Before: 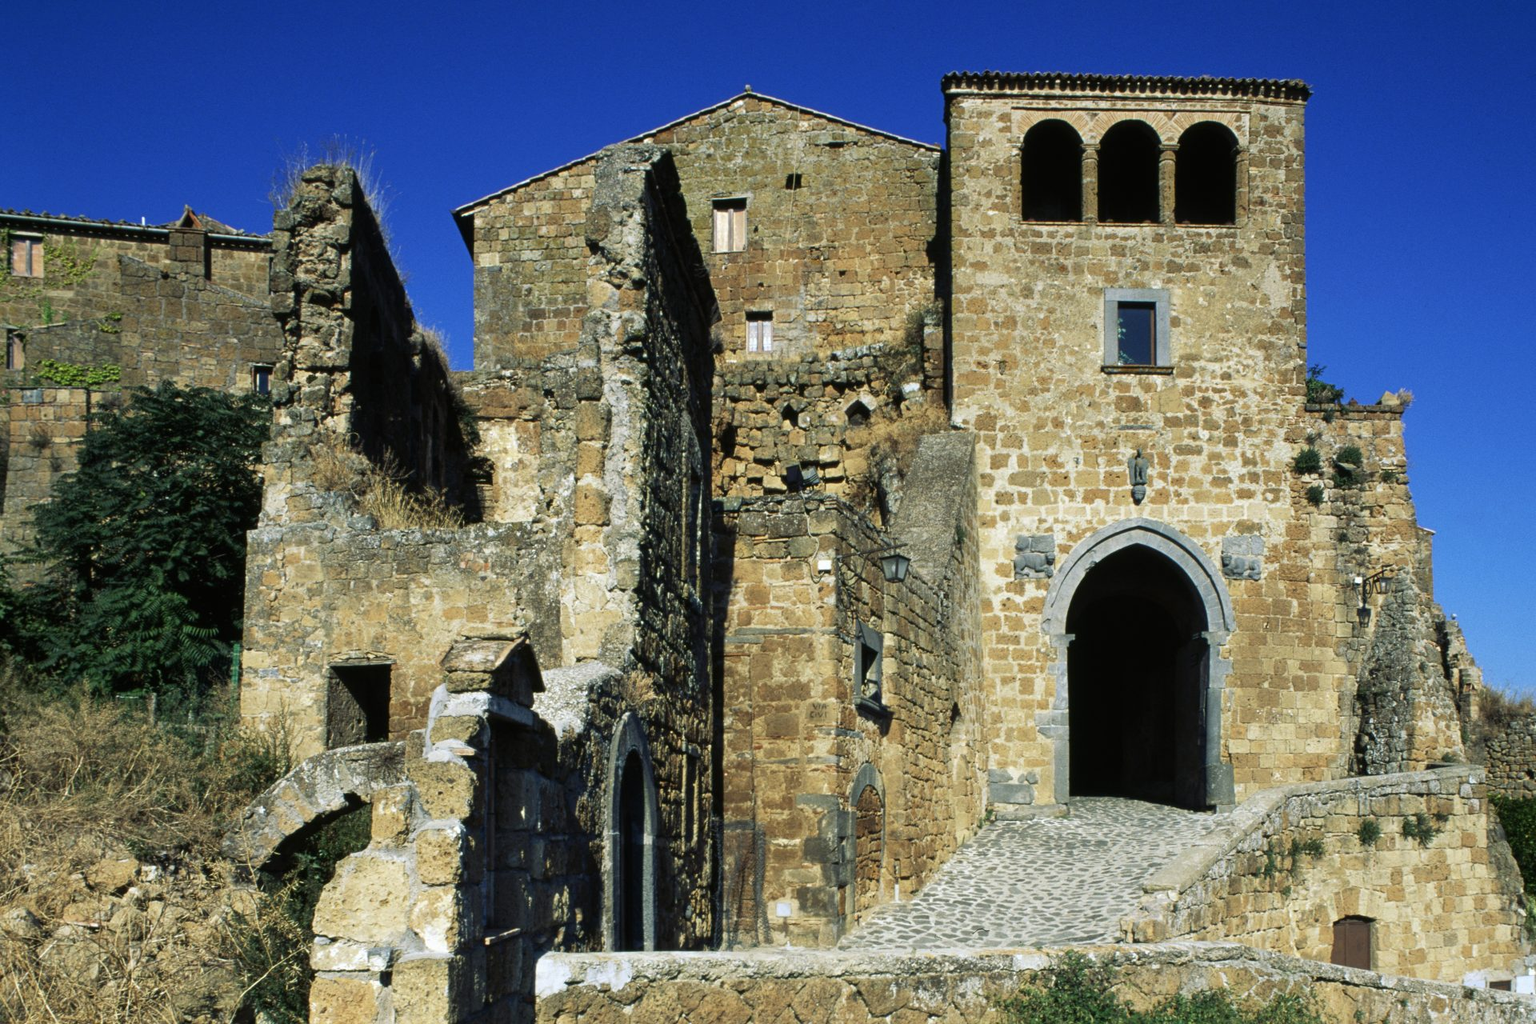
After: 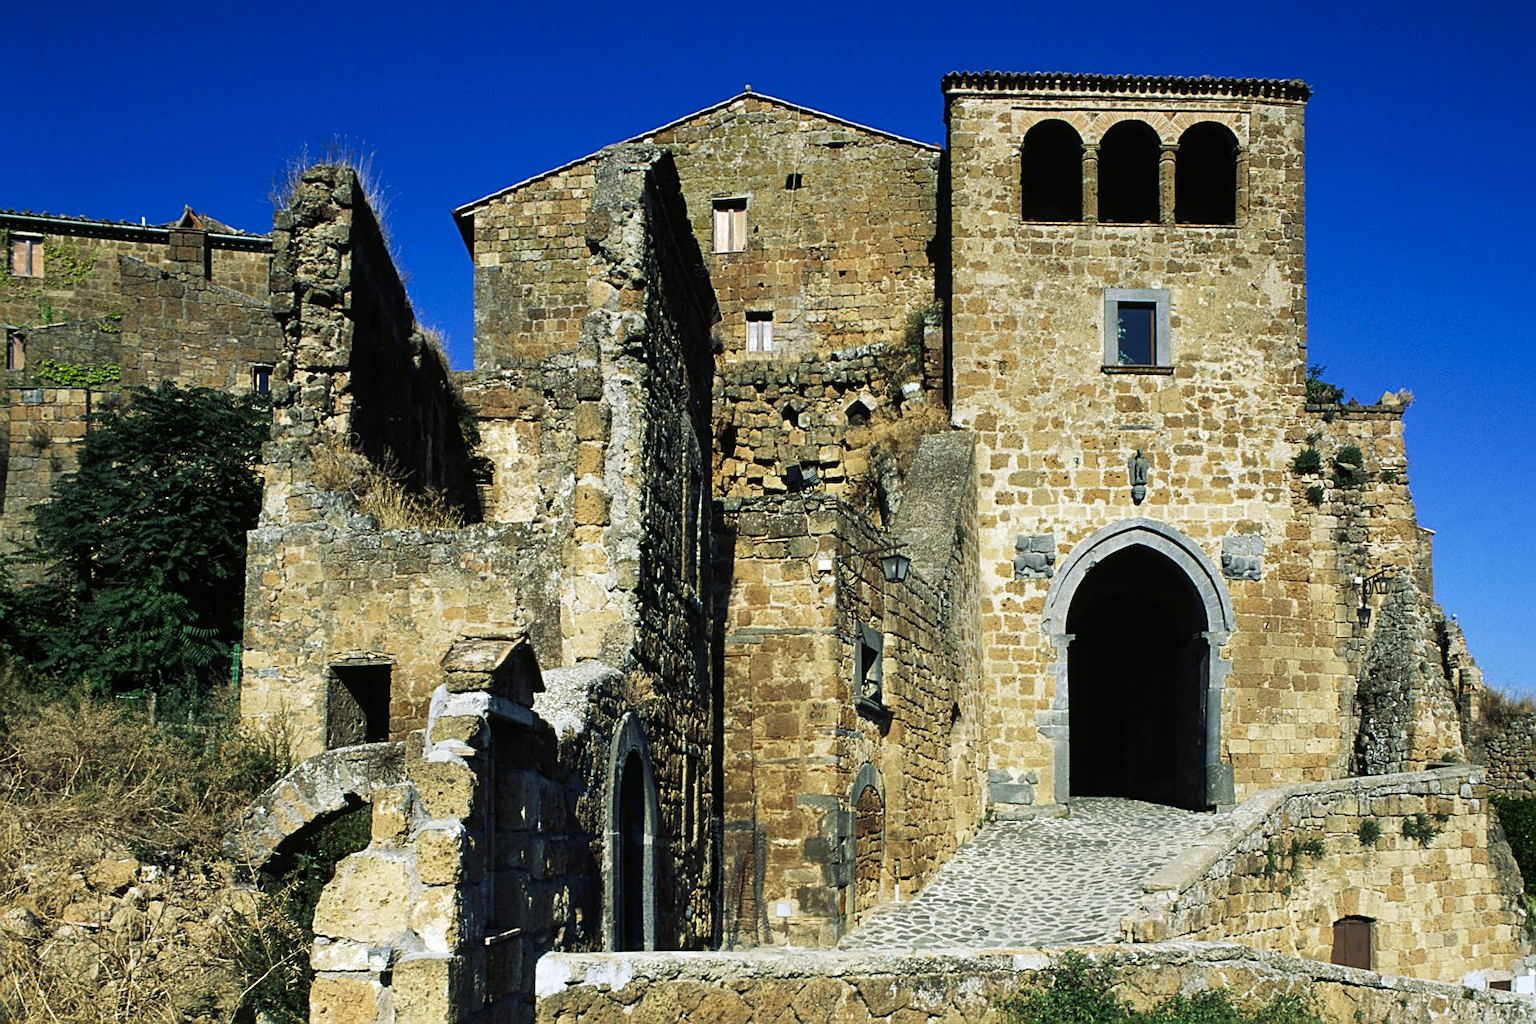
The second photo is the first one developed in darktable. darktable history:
sharpen: on, module defaults
tone curve: curves: ch0 [(0, 0) (0.08, 0.06) (0.17, 0.14) (0.5, 0.5) (0.83, 0.86) (0.92, 0.94) (1, 1)], preserve colors none
